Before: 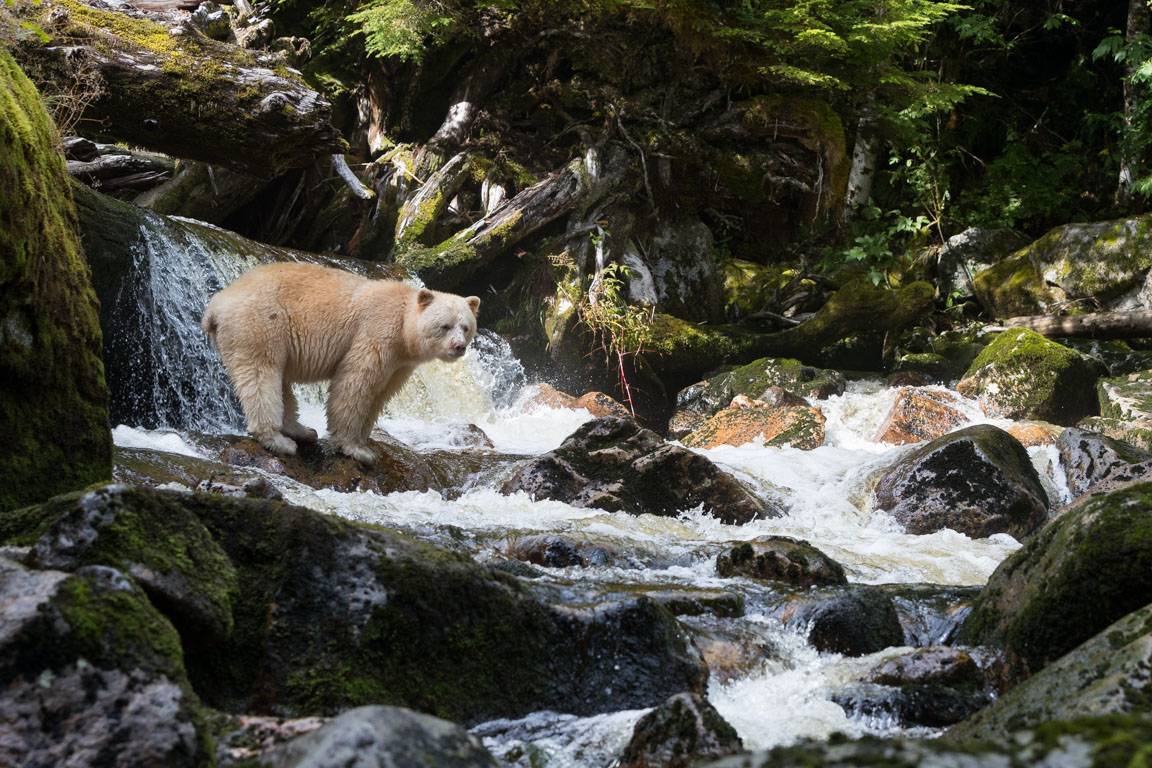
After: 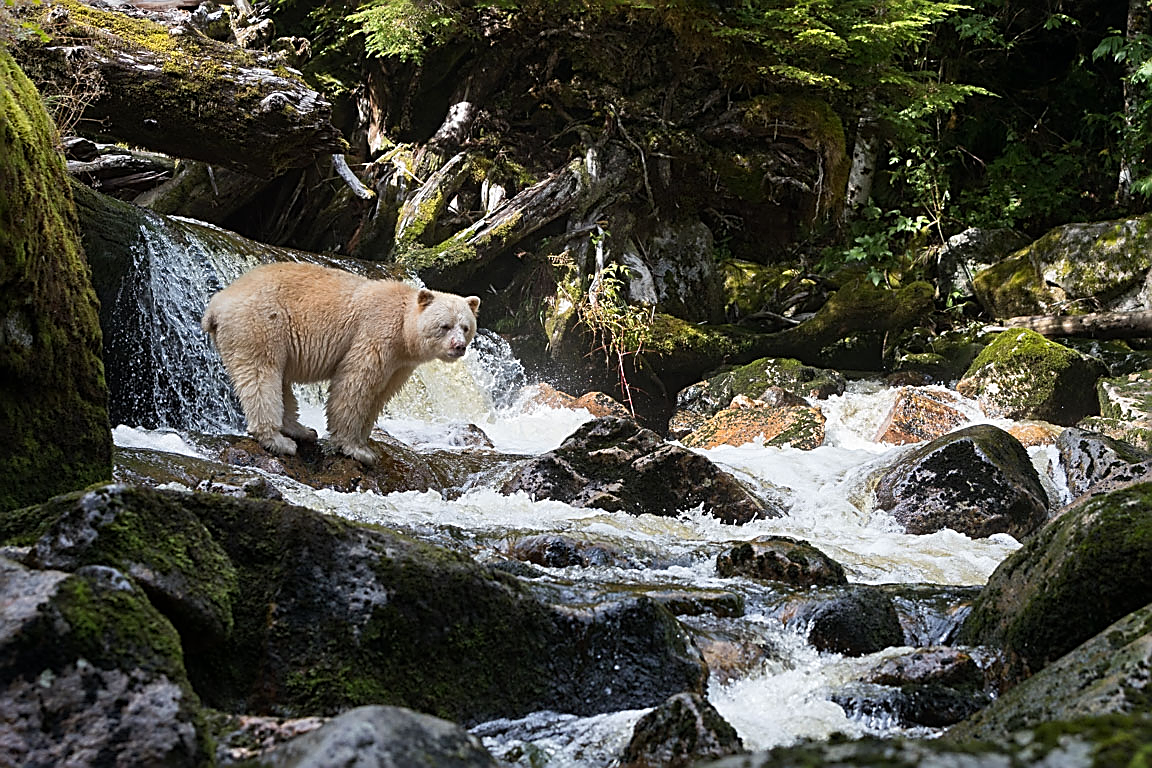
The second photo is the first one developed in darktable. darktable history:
sharpen: amount 0.999
